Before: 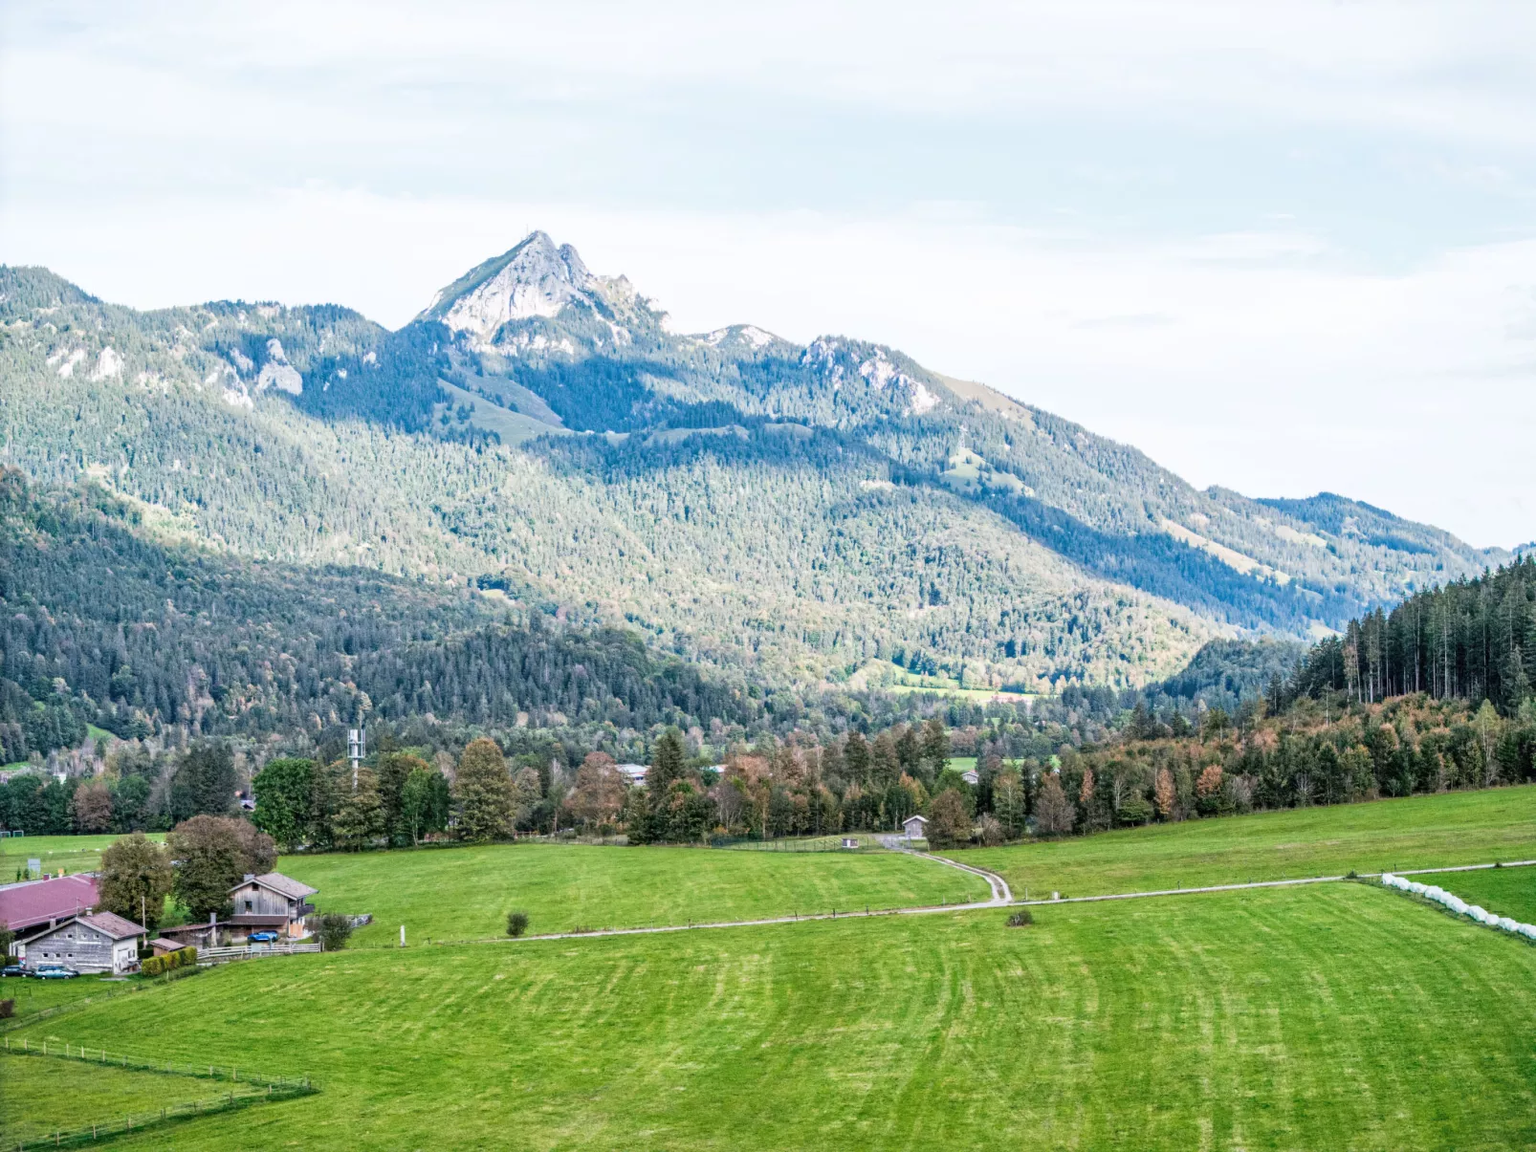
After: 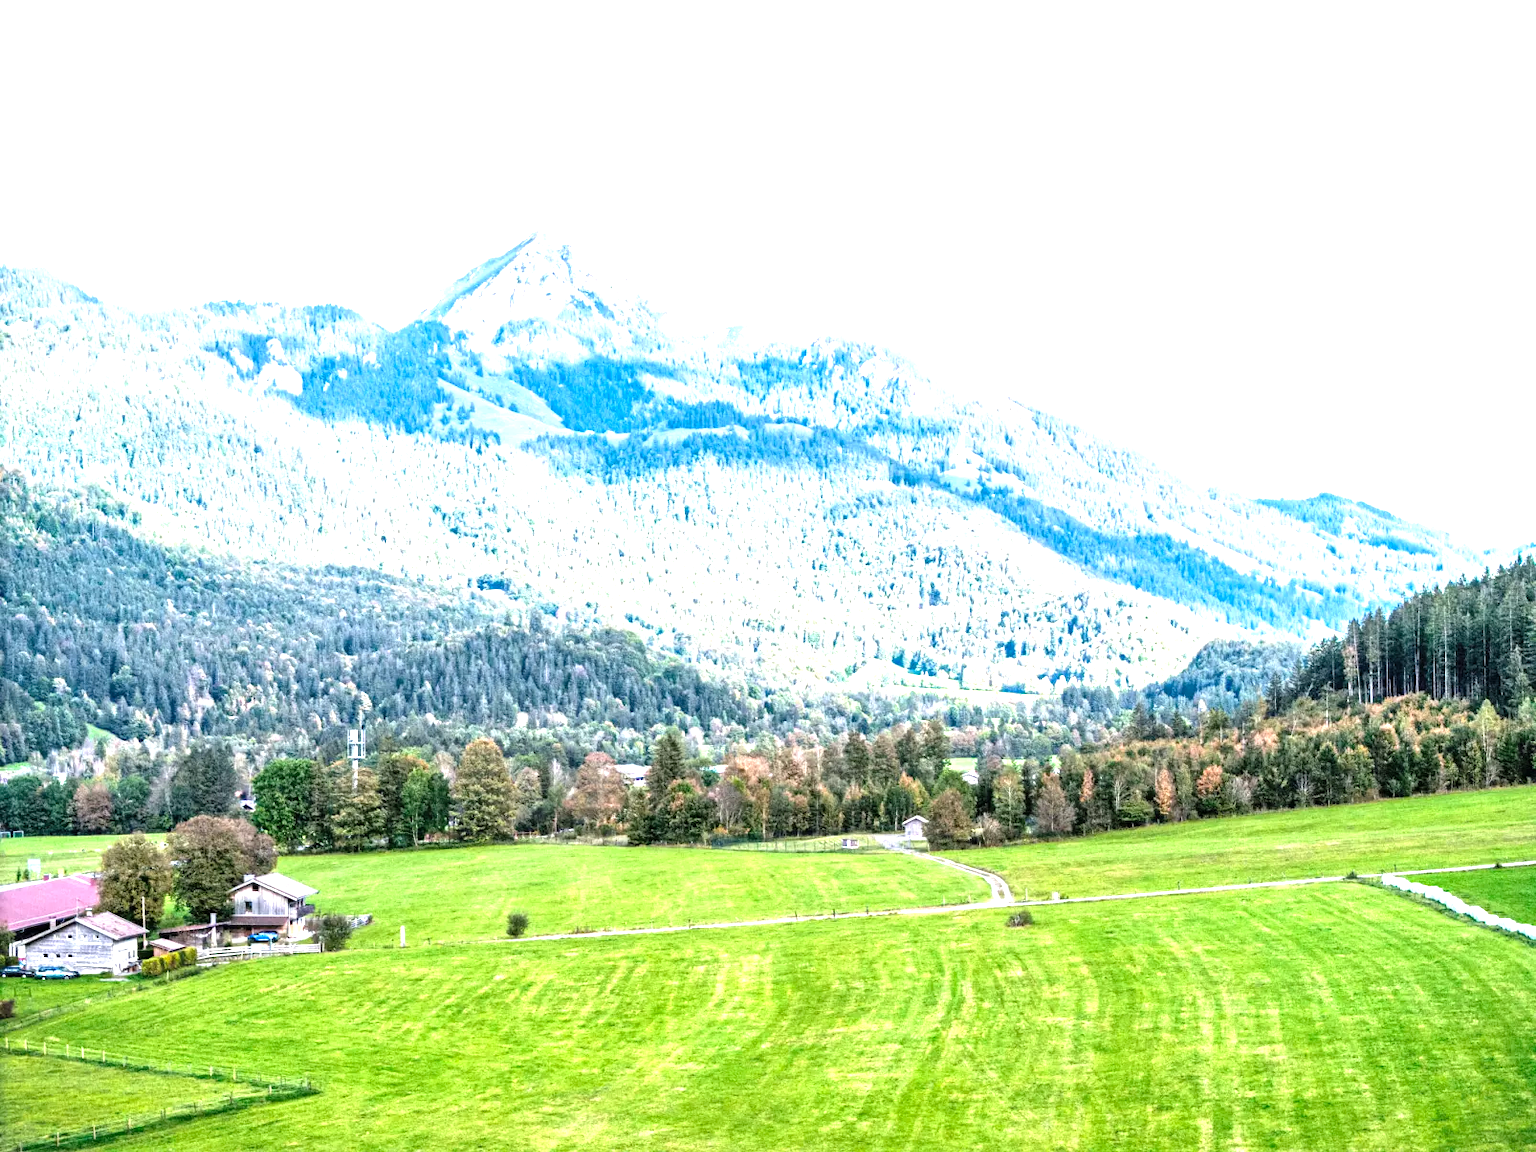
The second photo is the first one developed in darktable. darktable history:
levels: levels [0, 0.352, 0.703]
